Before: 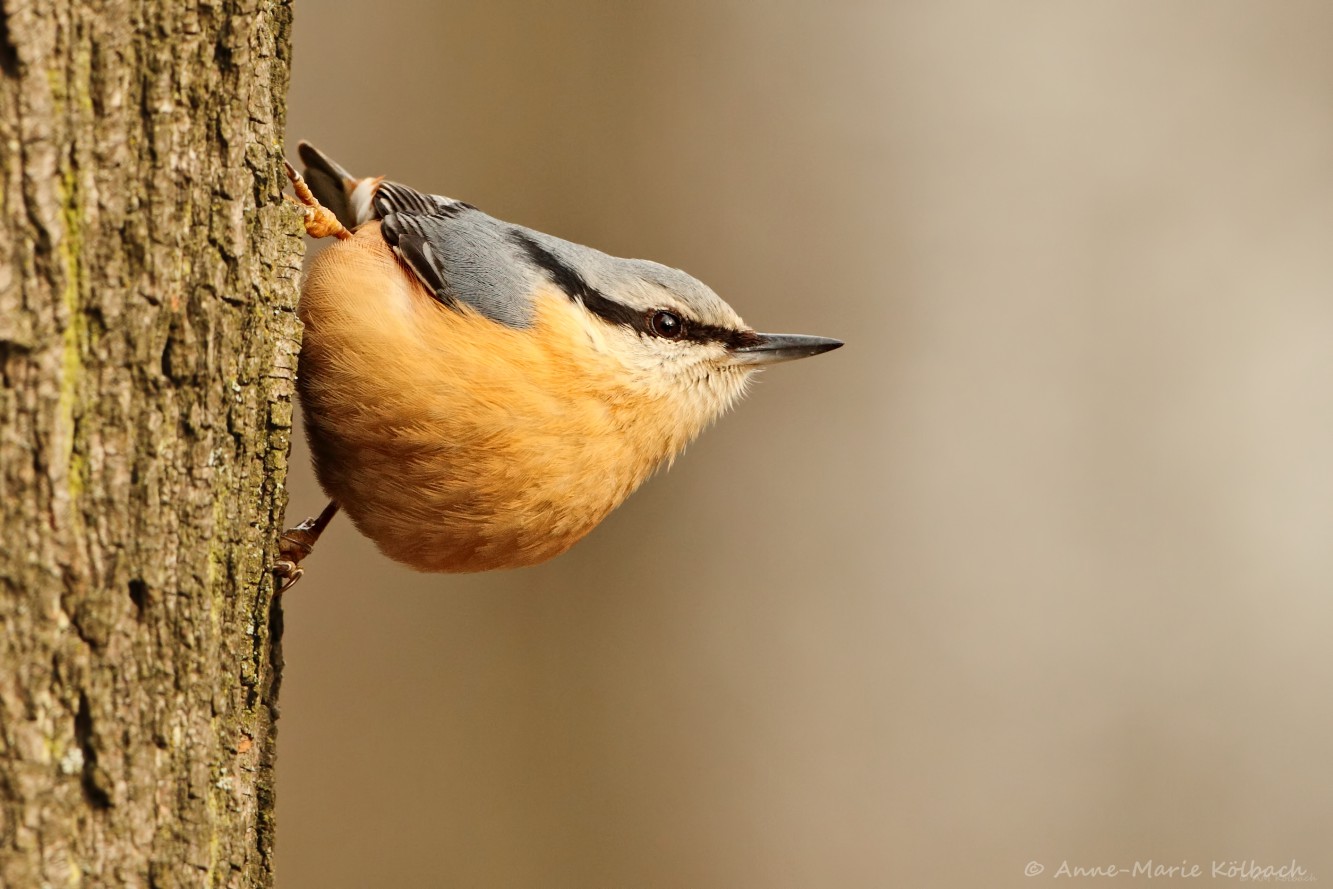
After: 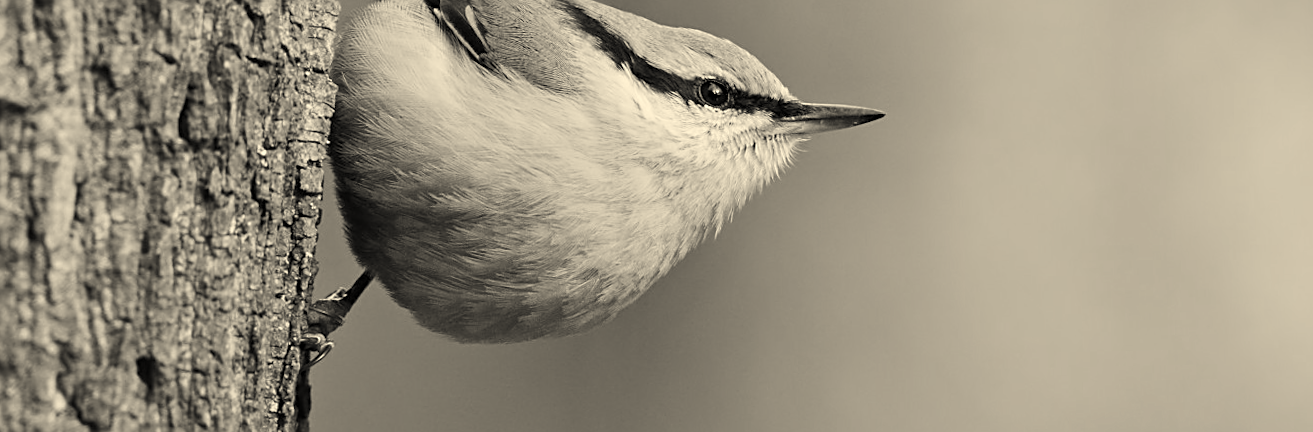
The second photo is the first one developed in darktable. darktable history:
contrast brightness saturation: saturation -1
rotate and perspective: rotation -0.013°, lens shift (vertical) -0.027, lens shift (horizontal) 0.178, crop left 0.016, crop right 0.989, crop top 0.082, crop bottom 0.918
crop and rotate: top 23.043%, bottom 23.437%
color correction: highlights a* 1.39, highlights b* 17.83
sharpen: on, module defaults
